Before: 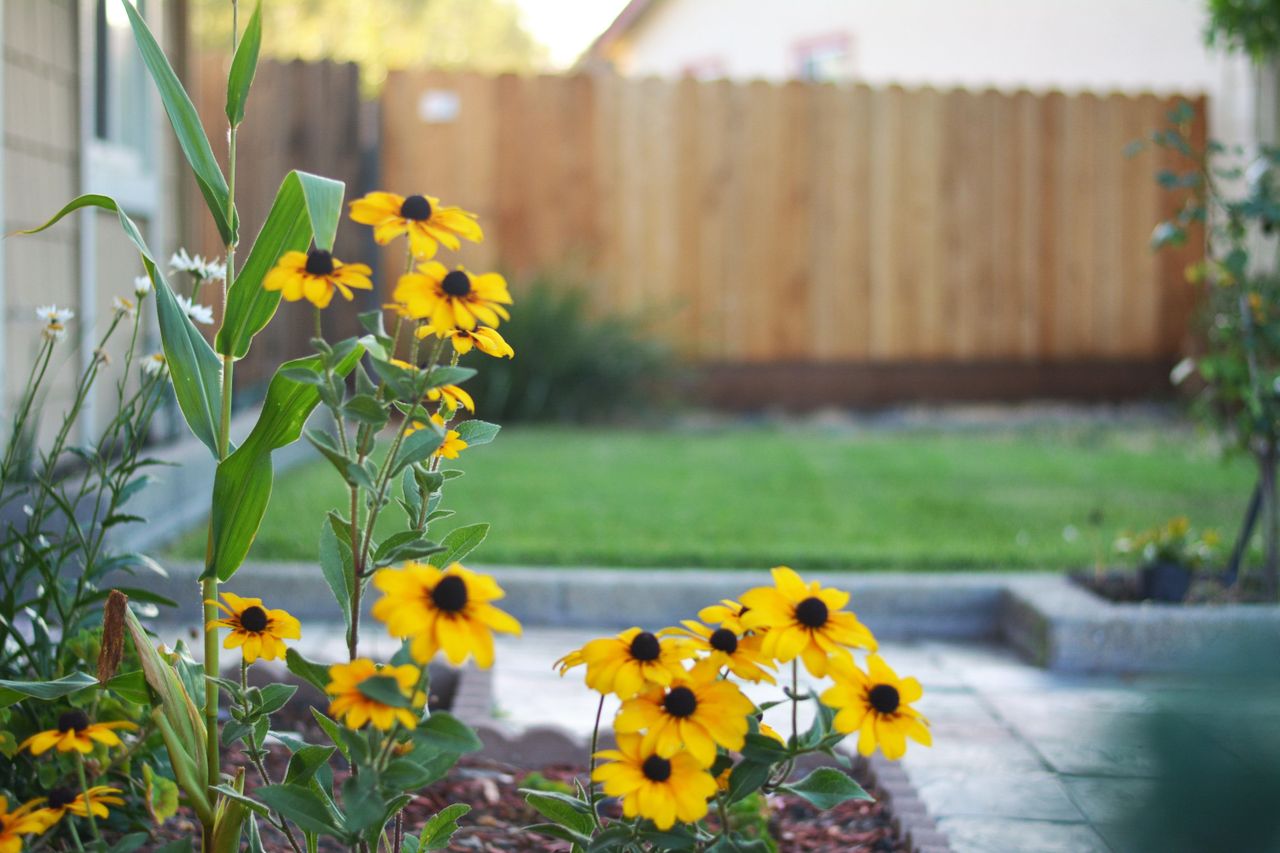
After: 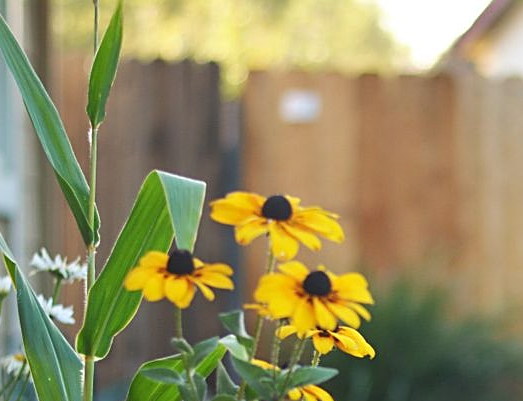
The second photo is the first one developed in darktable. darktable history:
crop and rotate: left 10.902%, top 0.106%, right 48.238%, bottom 52.878%
shadows and highlights: soften with gaussian
sharpen: on, module defaults
